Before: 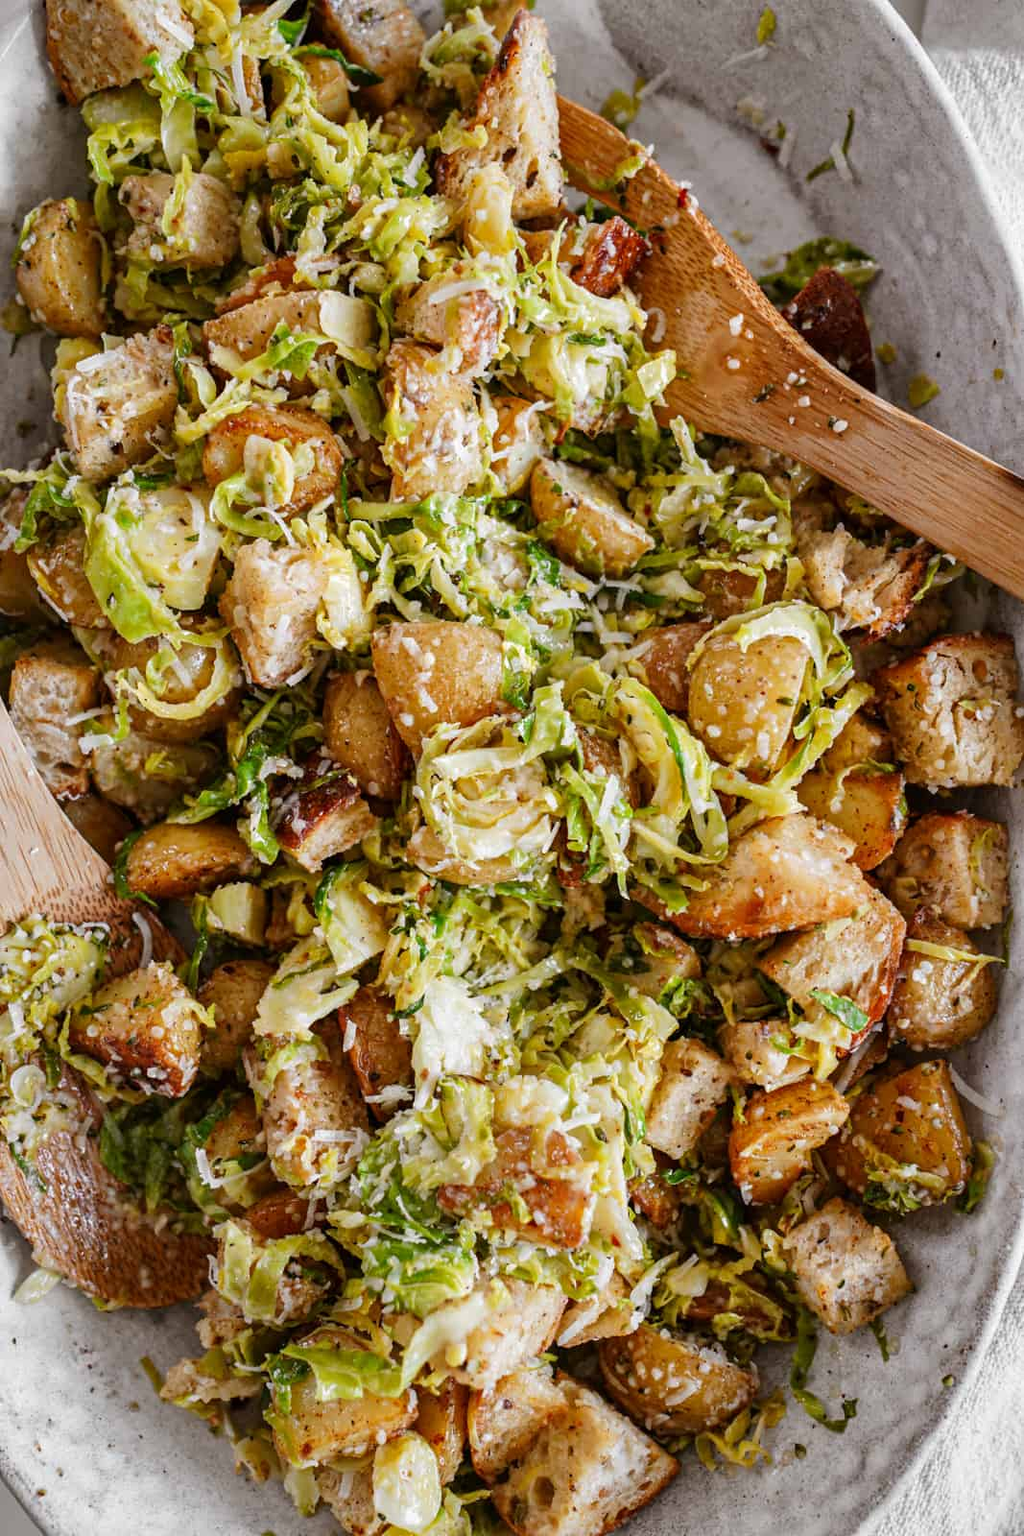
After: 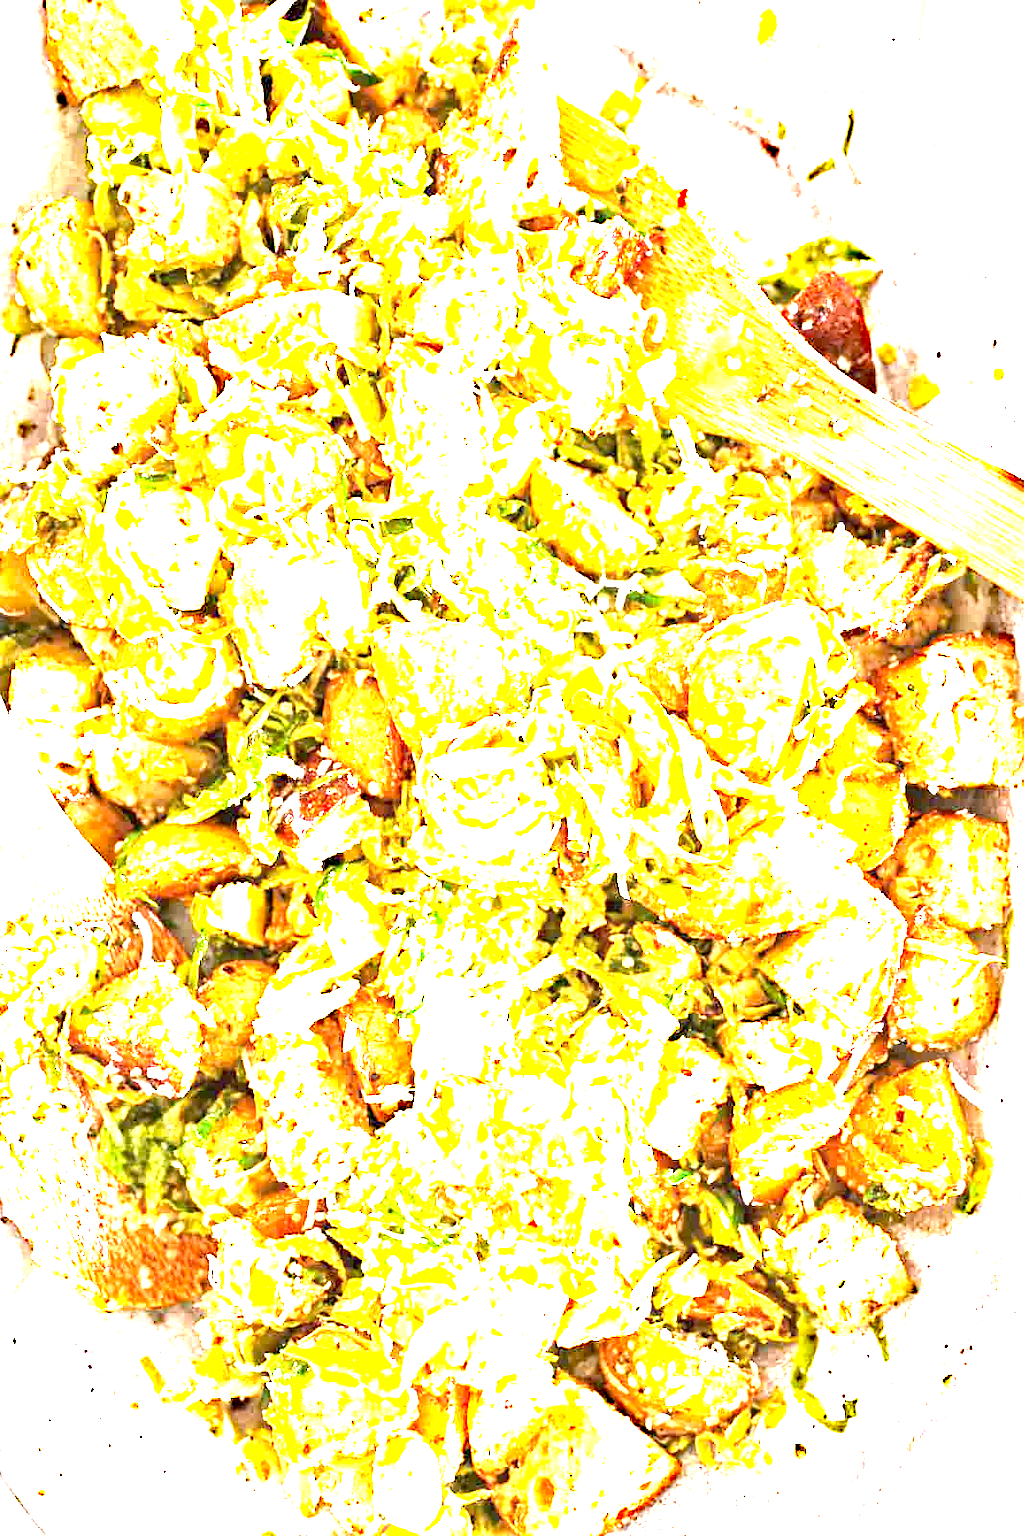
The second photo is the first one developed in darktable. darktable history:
haze removal: strength 0.387, distance 0.219, compatibility mode true, adaptive false
exposure: black level correction 0, exposure 3.952 EV, compensate exposure bias true, compensate highlight preservation false
tone equalizer: -8 EV -0.438 EV, -7 EV -0.404 EV, -6 EV -0.354 EV, -5 EV -0.213 EV, -3 EV 0.228 EV, -2 EV 0.305 EV, -1 EV 0.381 EV, +0 EV 0.393 EV, mask exposure compensation -0.492 EV
